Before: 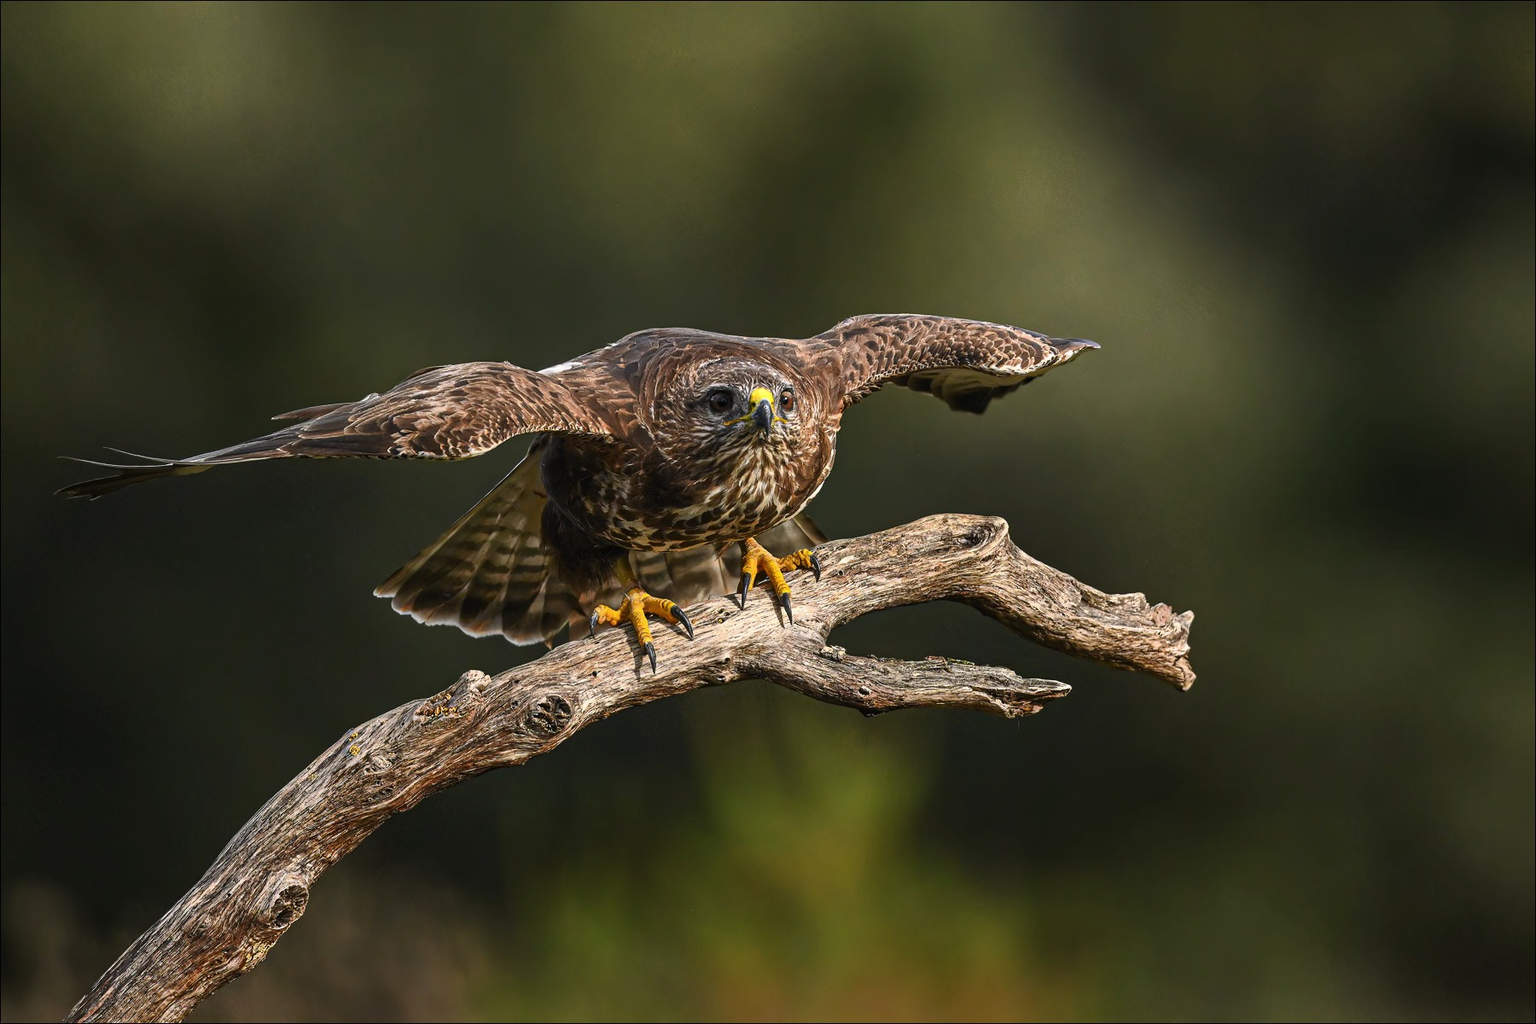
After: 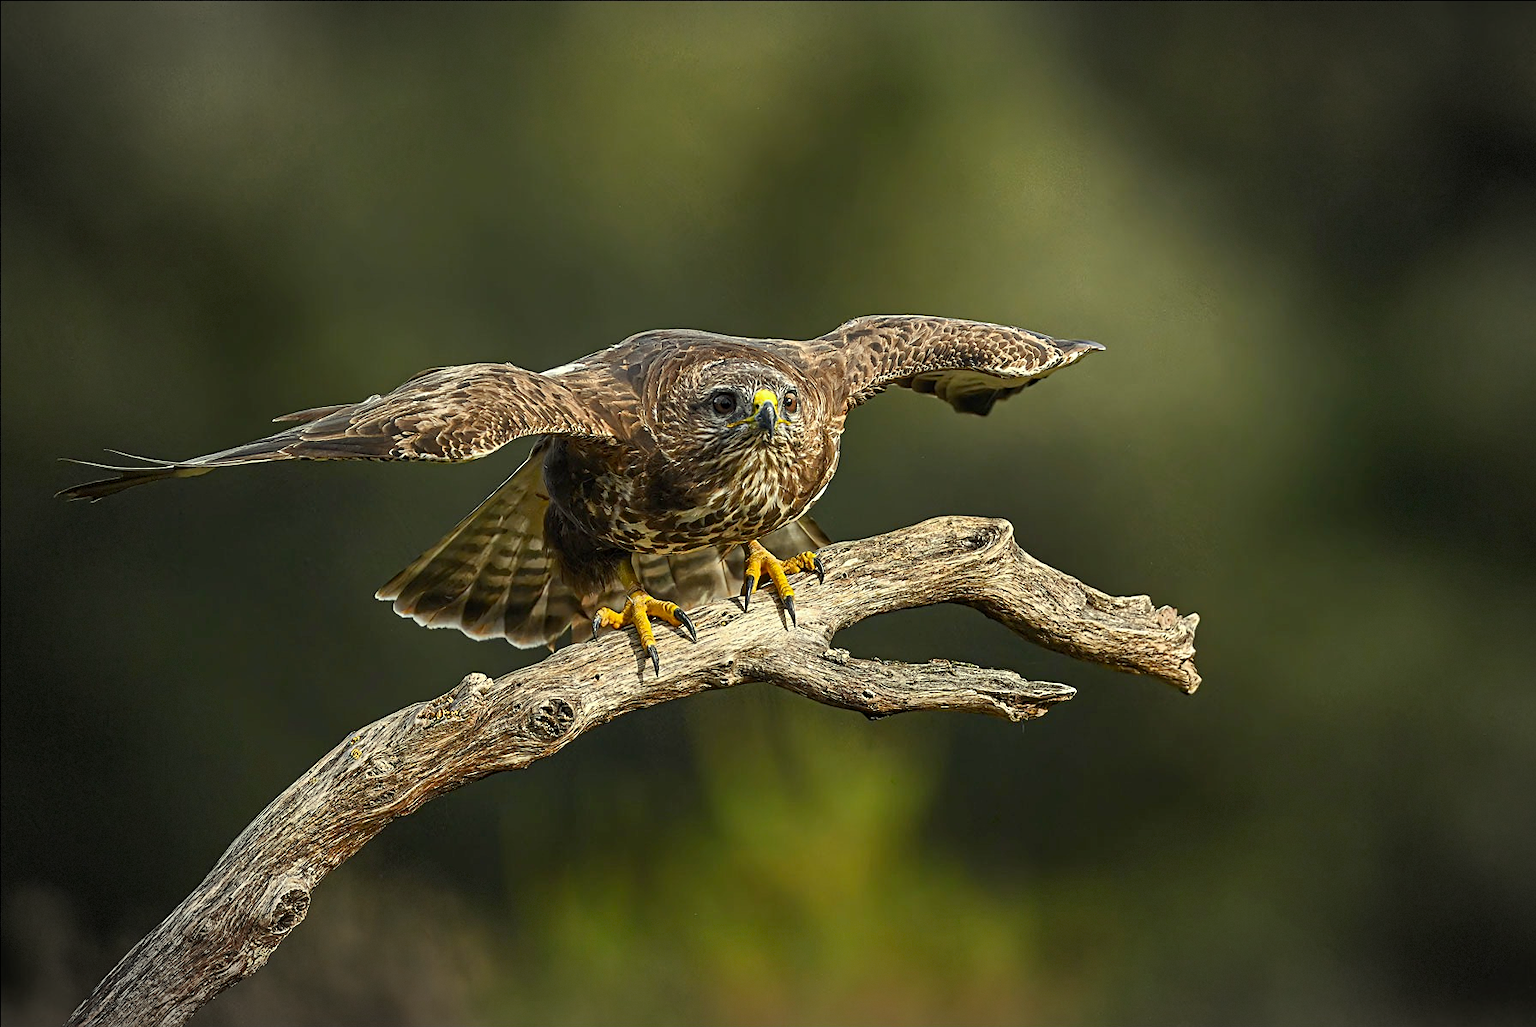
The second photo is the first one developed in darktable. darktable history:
color correction: highlights a* -5.78, highlights b* 11.19
crop: bottom 0.076%
sharpen: on, module defaults
vignetting: automatic ratio true, dithering 8-bit output
